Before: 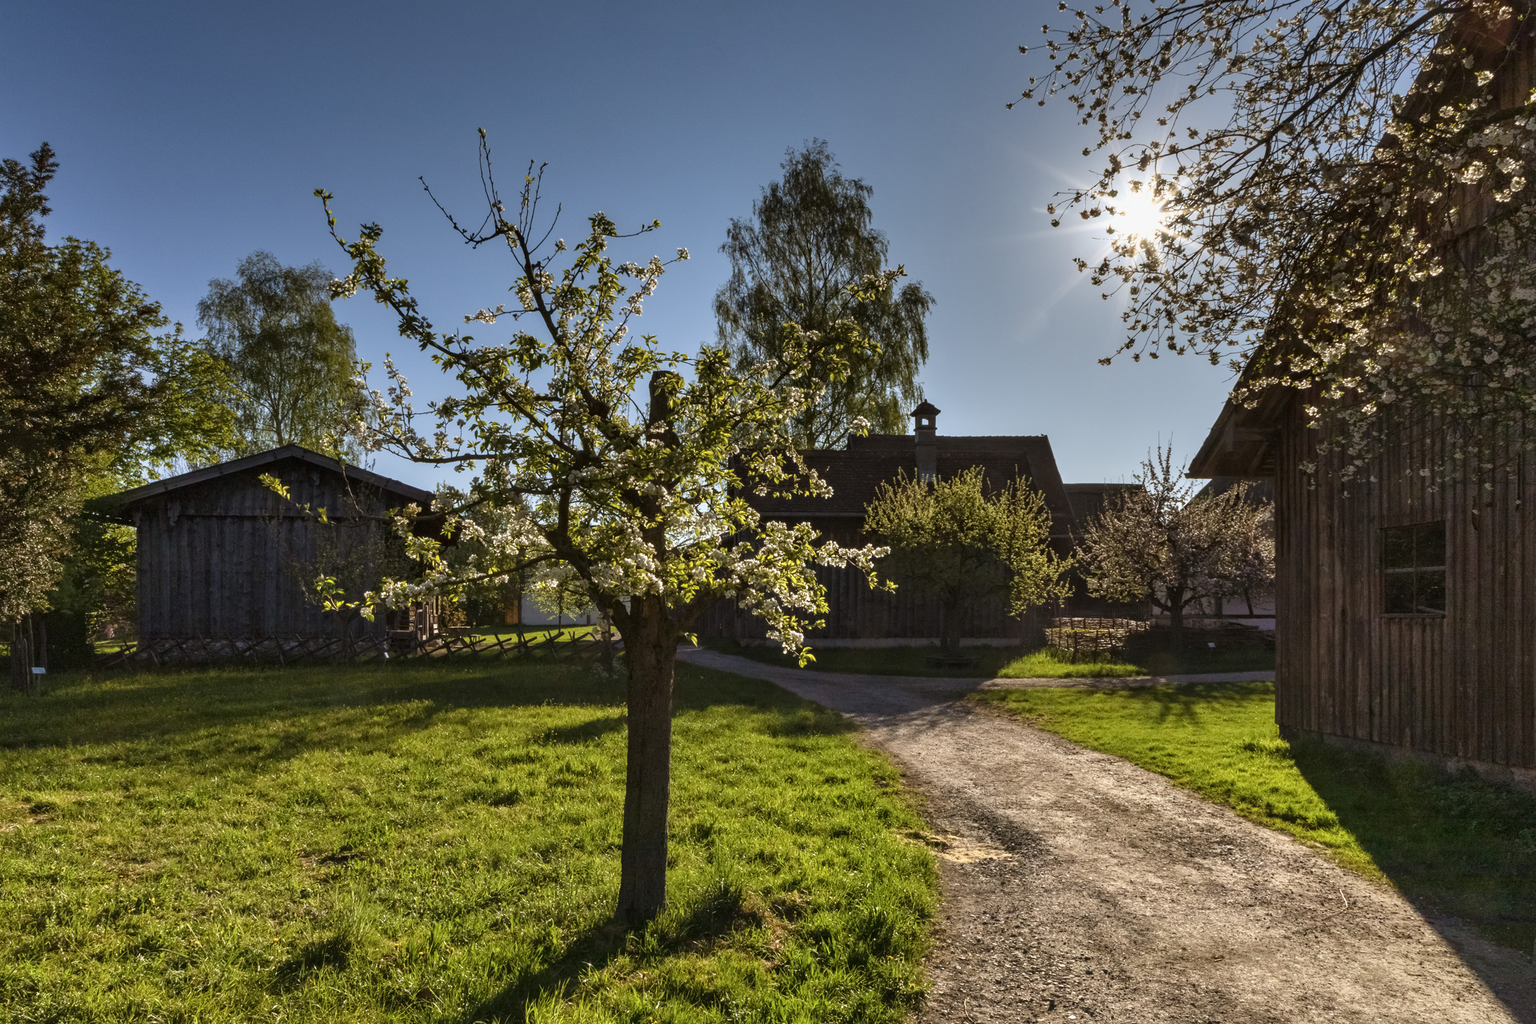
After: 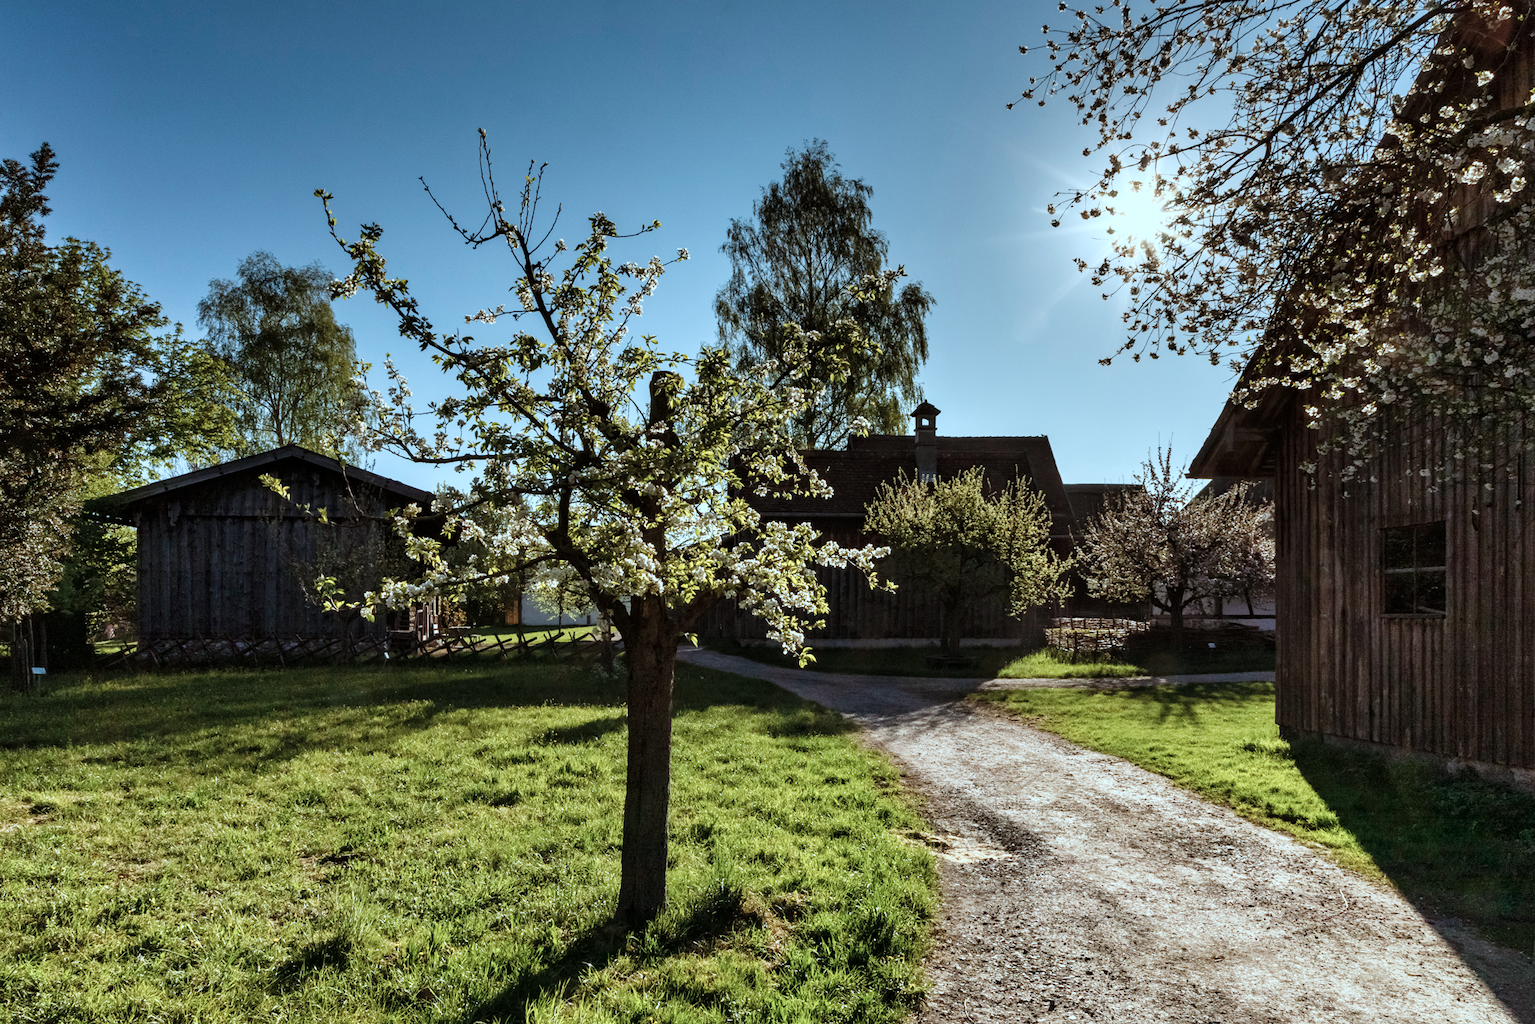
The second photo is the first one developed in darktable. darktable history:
color correction: highlights a* -12.64, highlights b* -18.1, saturation 0.7
tone equalizer: on, module defaults
tone curve: curves: ch0 [(0, 0) (0.004, 0.001) (0.02, 0.008) (0.218, 0.218) (0.664, 0.774) (0.832, 0.914) (1, 1)], preserve colors none
